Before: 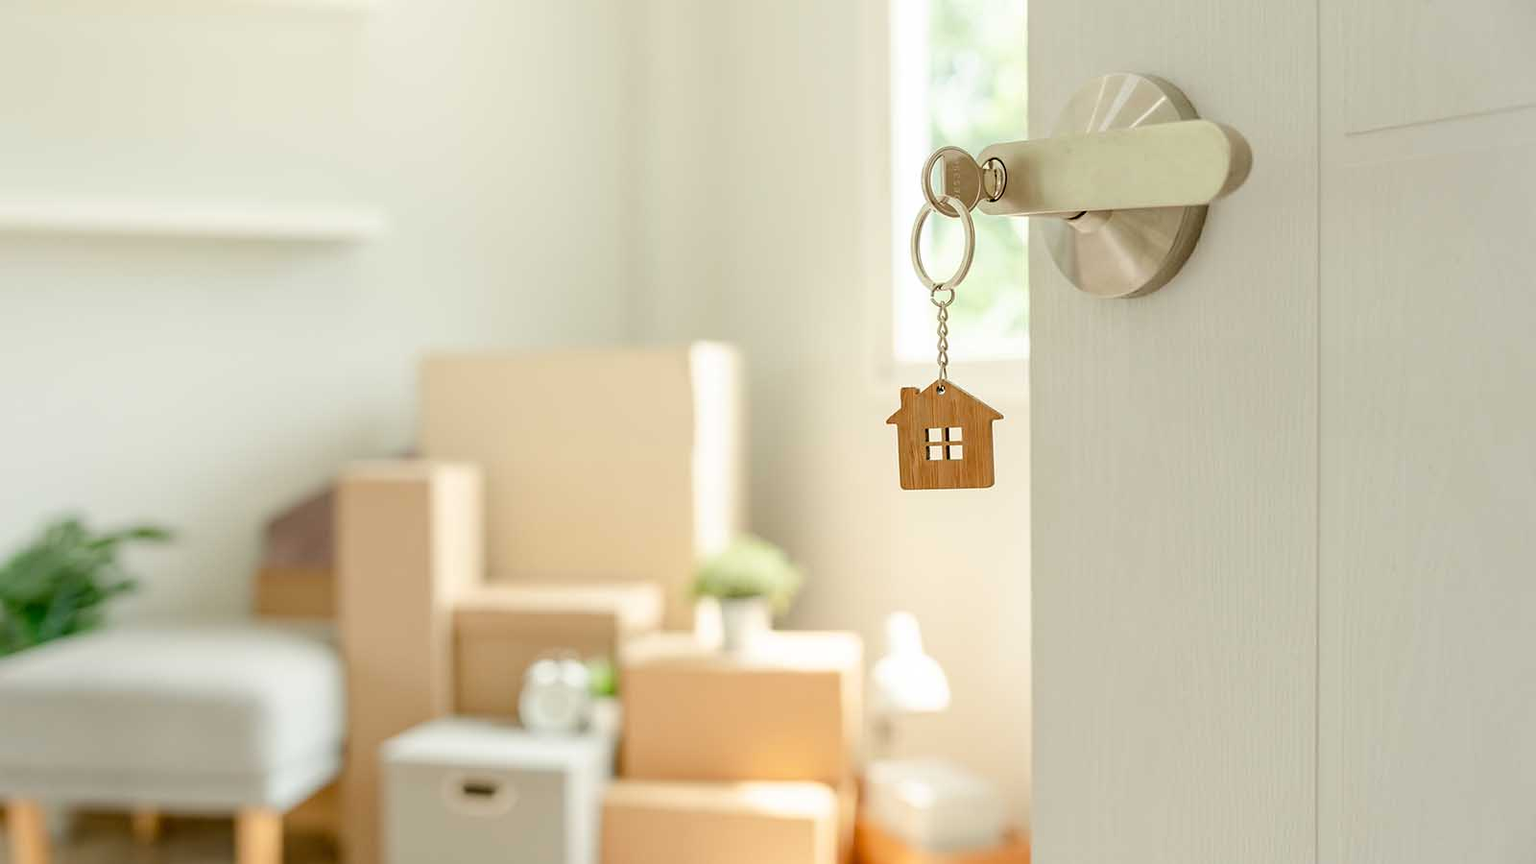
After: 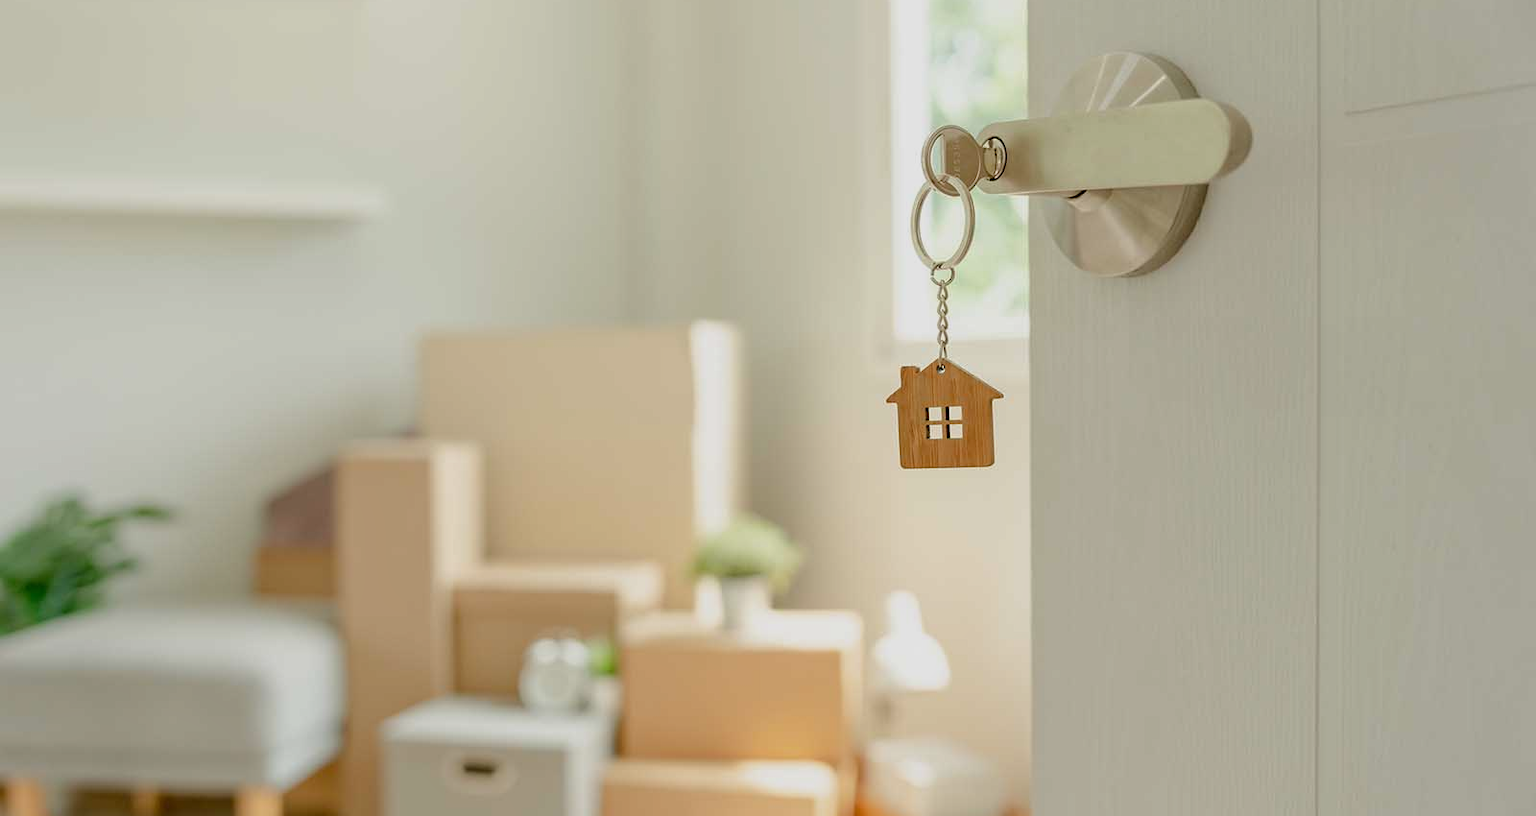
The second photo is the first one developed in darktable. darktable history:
tone equalizer: -8 EV 0.25 EV, -7 EV 0.417 EV, -6 EV 0.417 EV, -5 EV 0.25 EV, -3 EV -0.25 EV, -2 EV -0.417 EV, -1 EV -0.417 EV, +0 EV -0.25 EV, edges refinement/feathering 500, mask exposure compensation -1.57 EV, preserve details guided filter
crop and rotate: top 2.479%, bottom 3.018%
